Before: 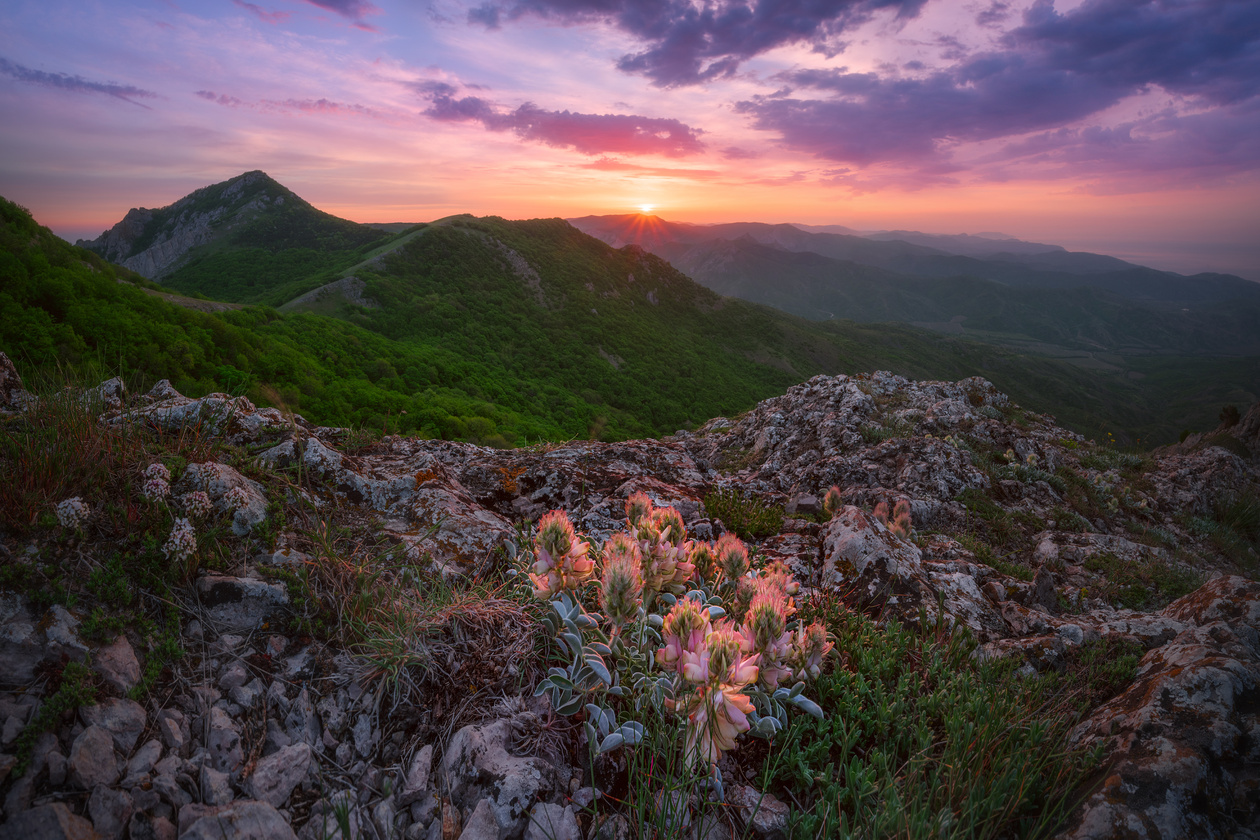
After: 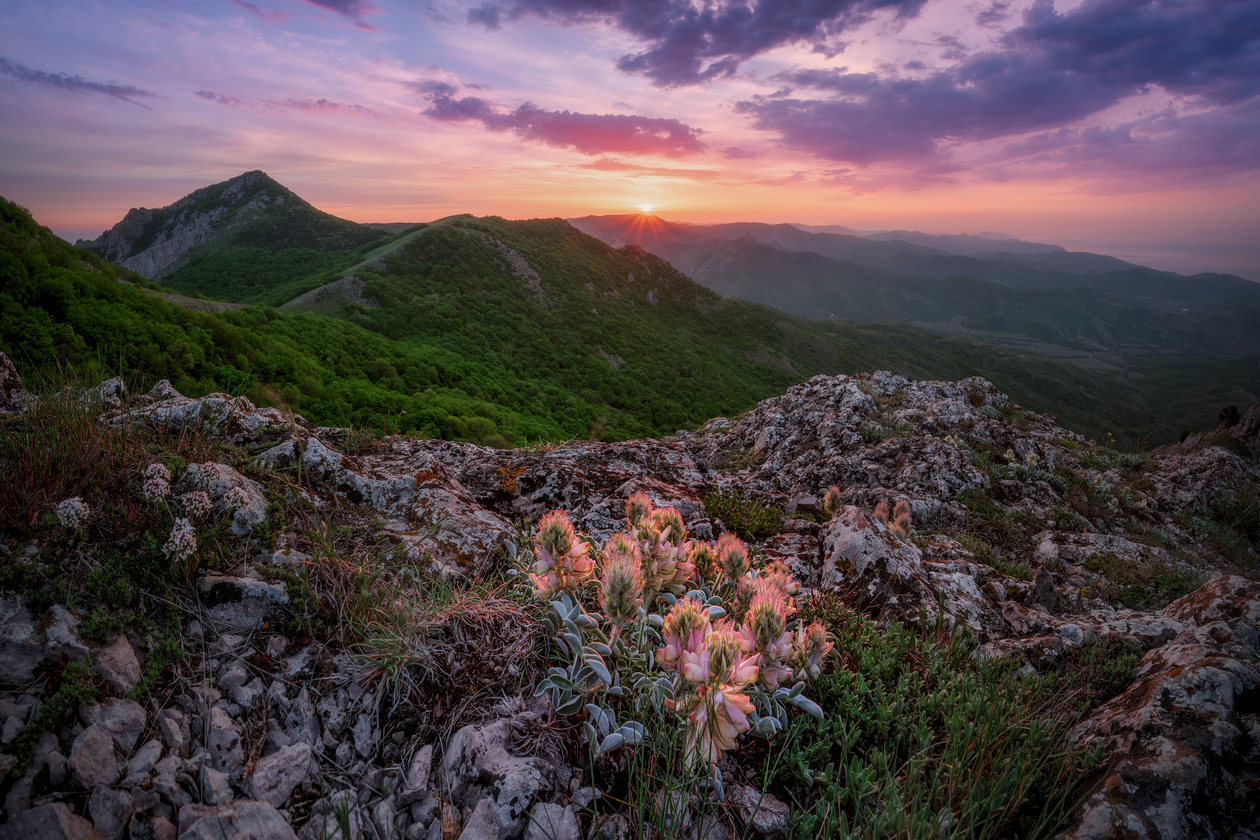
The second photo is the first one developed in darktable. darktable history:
tone equalizer: -8 EV 0.052 EV
local contrast: detail 130%
filmic rgb: black relative exposure -15.04 EV, white relative exposure 3 EV, target black luminance 0%, hardness 9.27, latitude 98.95%, contrast 0.911, shadows ↔ highlights balance 0.524%
